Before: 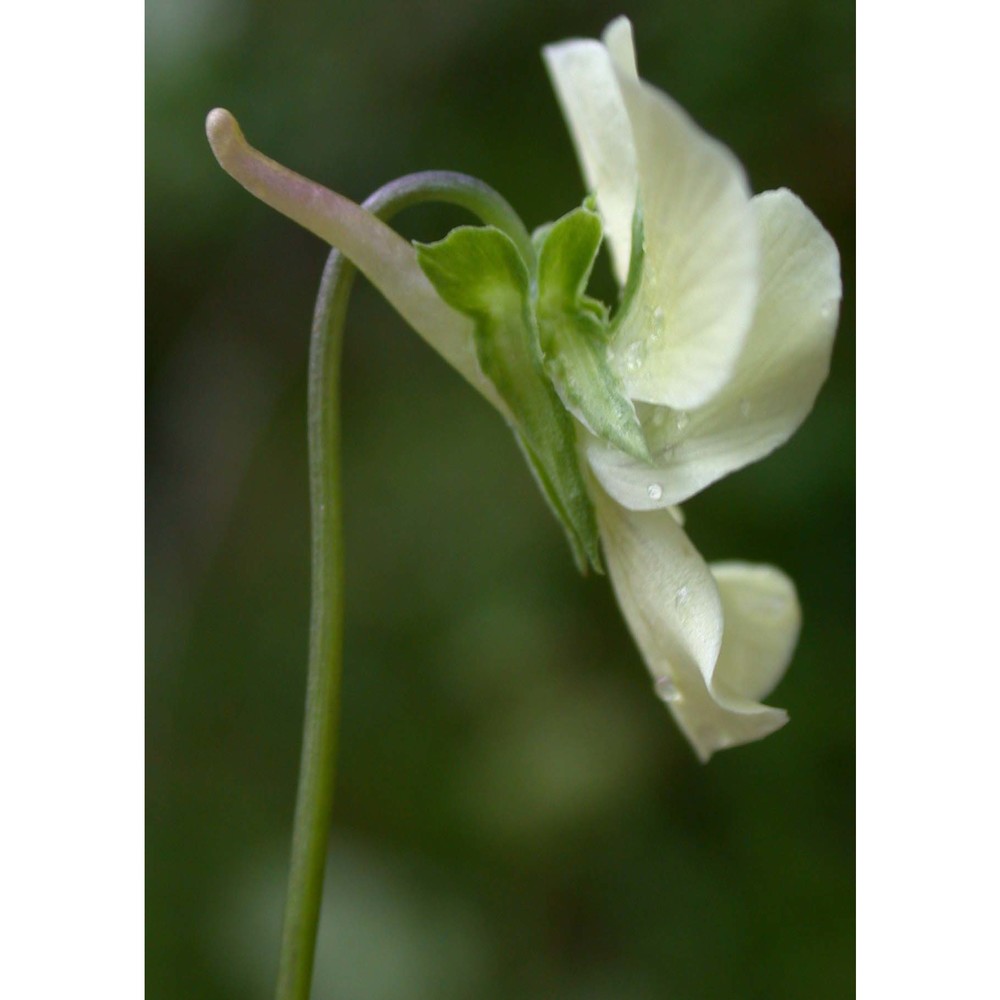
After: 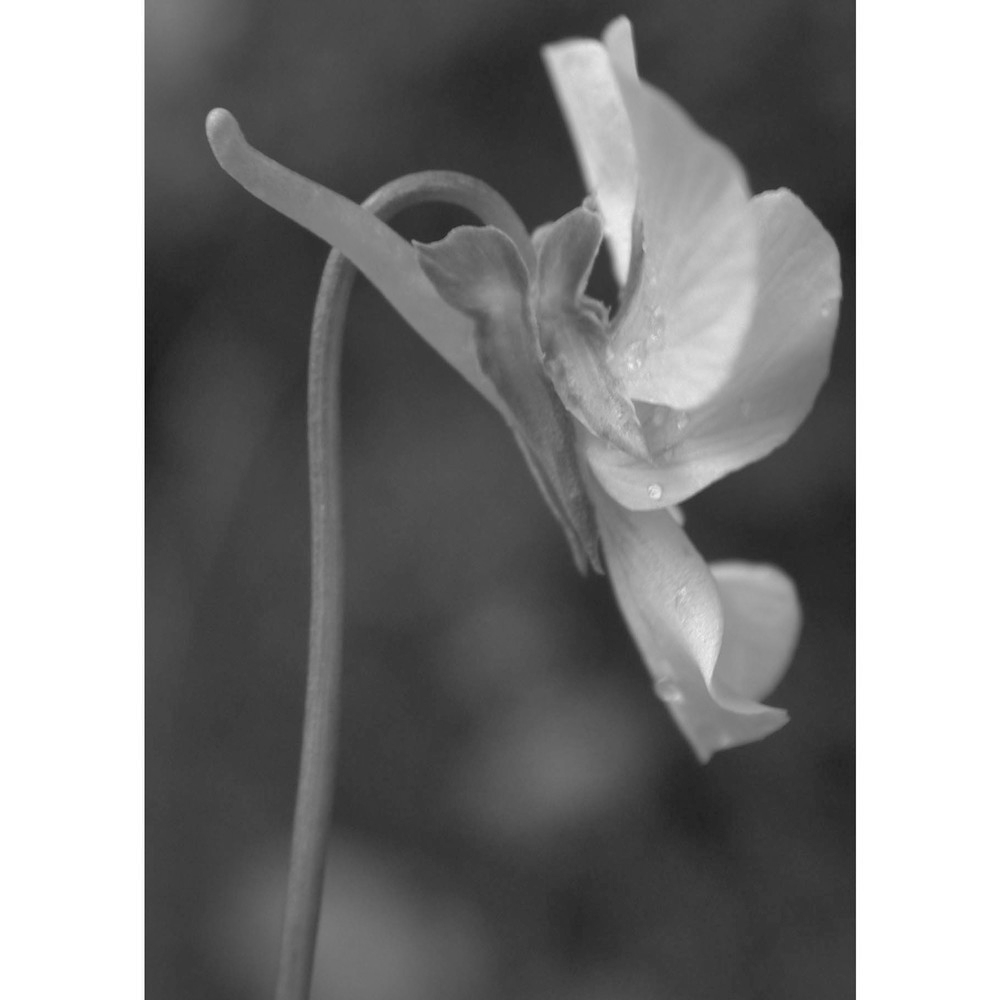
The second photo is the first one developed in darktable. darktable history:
shadows and highlights: on, module defaults
color balance rgb: shadows lift › chroma 0.653%, shadows lift › hue 115.71°, power › hue 62.09°, perceptual saturation grading › global saturation 34.607%, perceptual saturation grading › highlights -29.979%, perceptual saturation grading › shadows 34.503%
color zones: curves: ch1 [(0, -0.014) (0.143, -0.013) (0.286, -0.013) (0.429, -0.016) (0.571, -0.019) (0.714, -0.015) (0.857, 0.002) (1, -0.014)]
